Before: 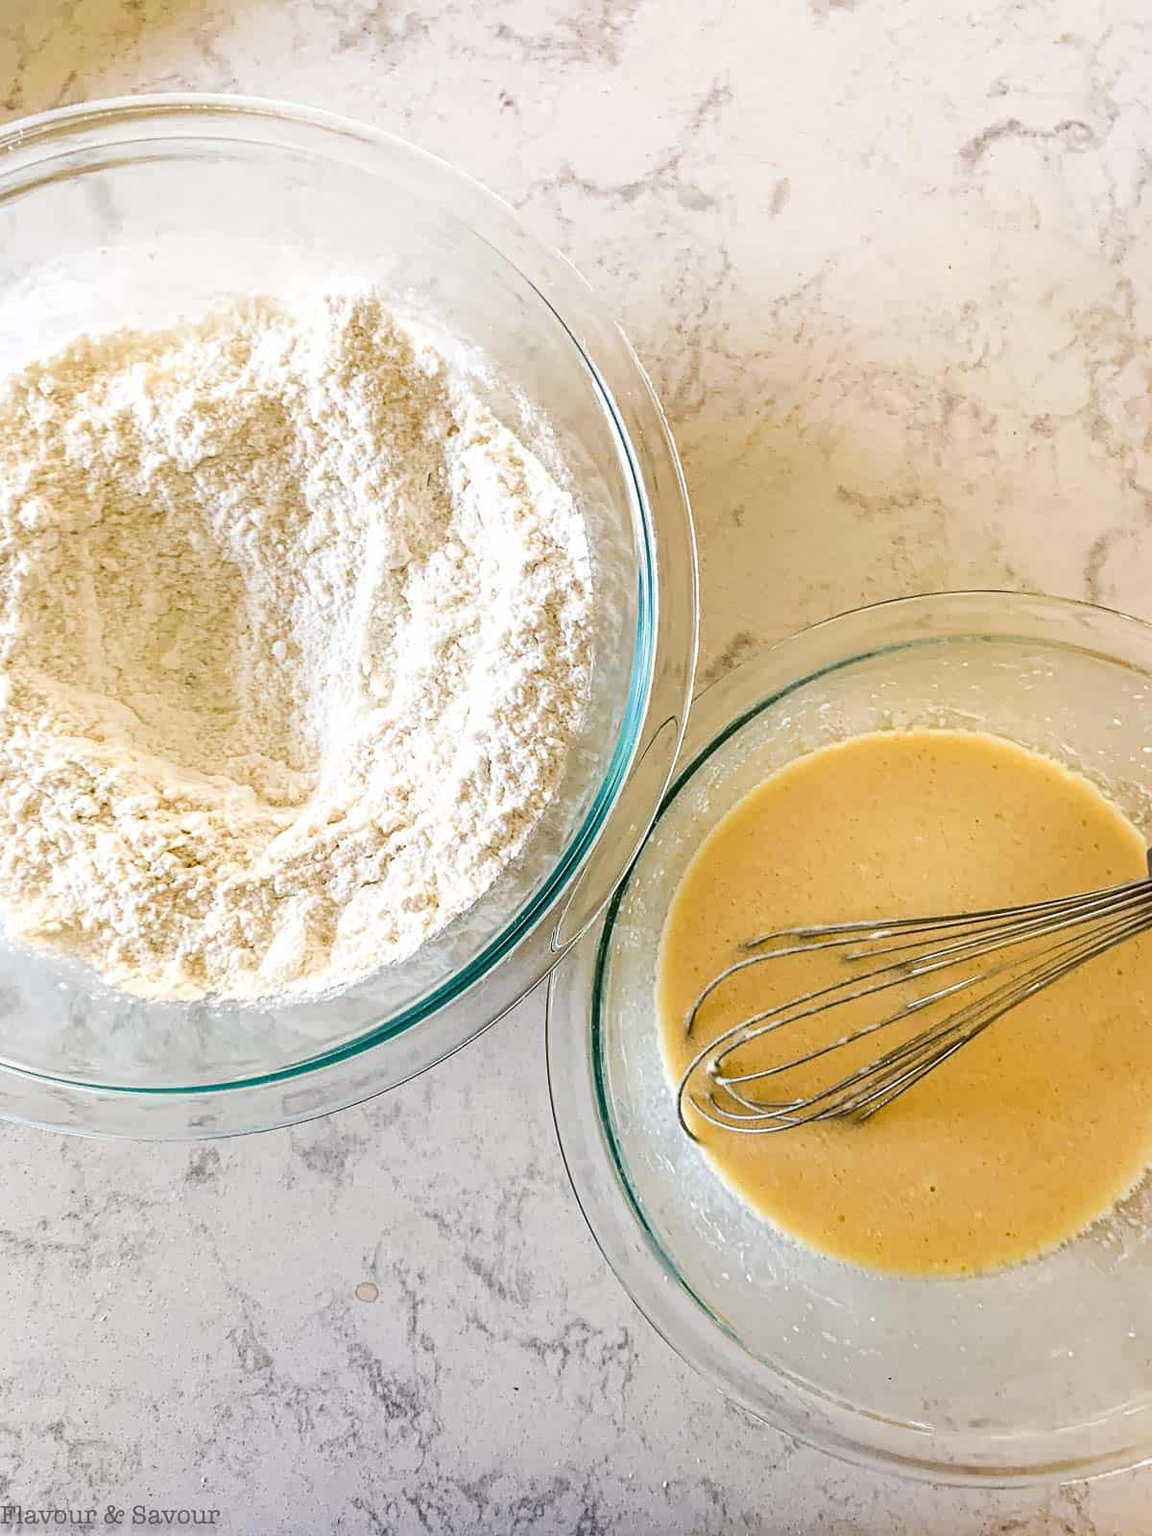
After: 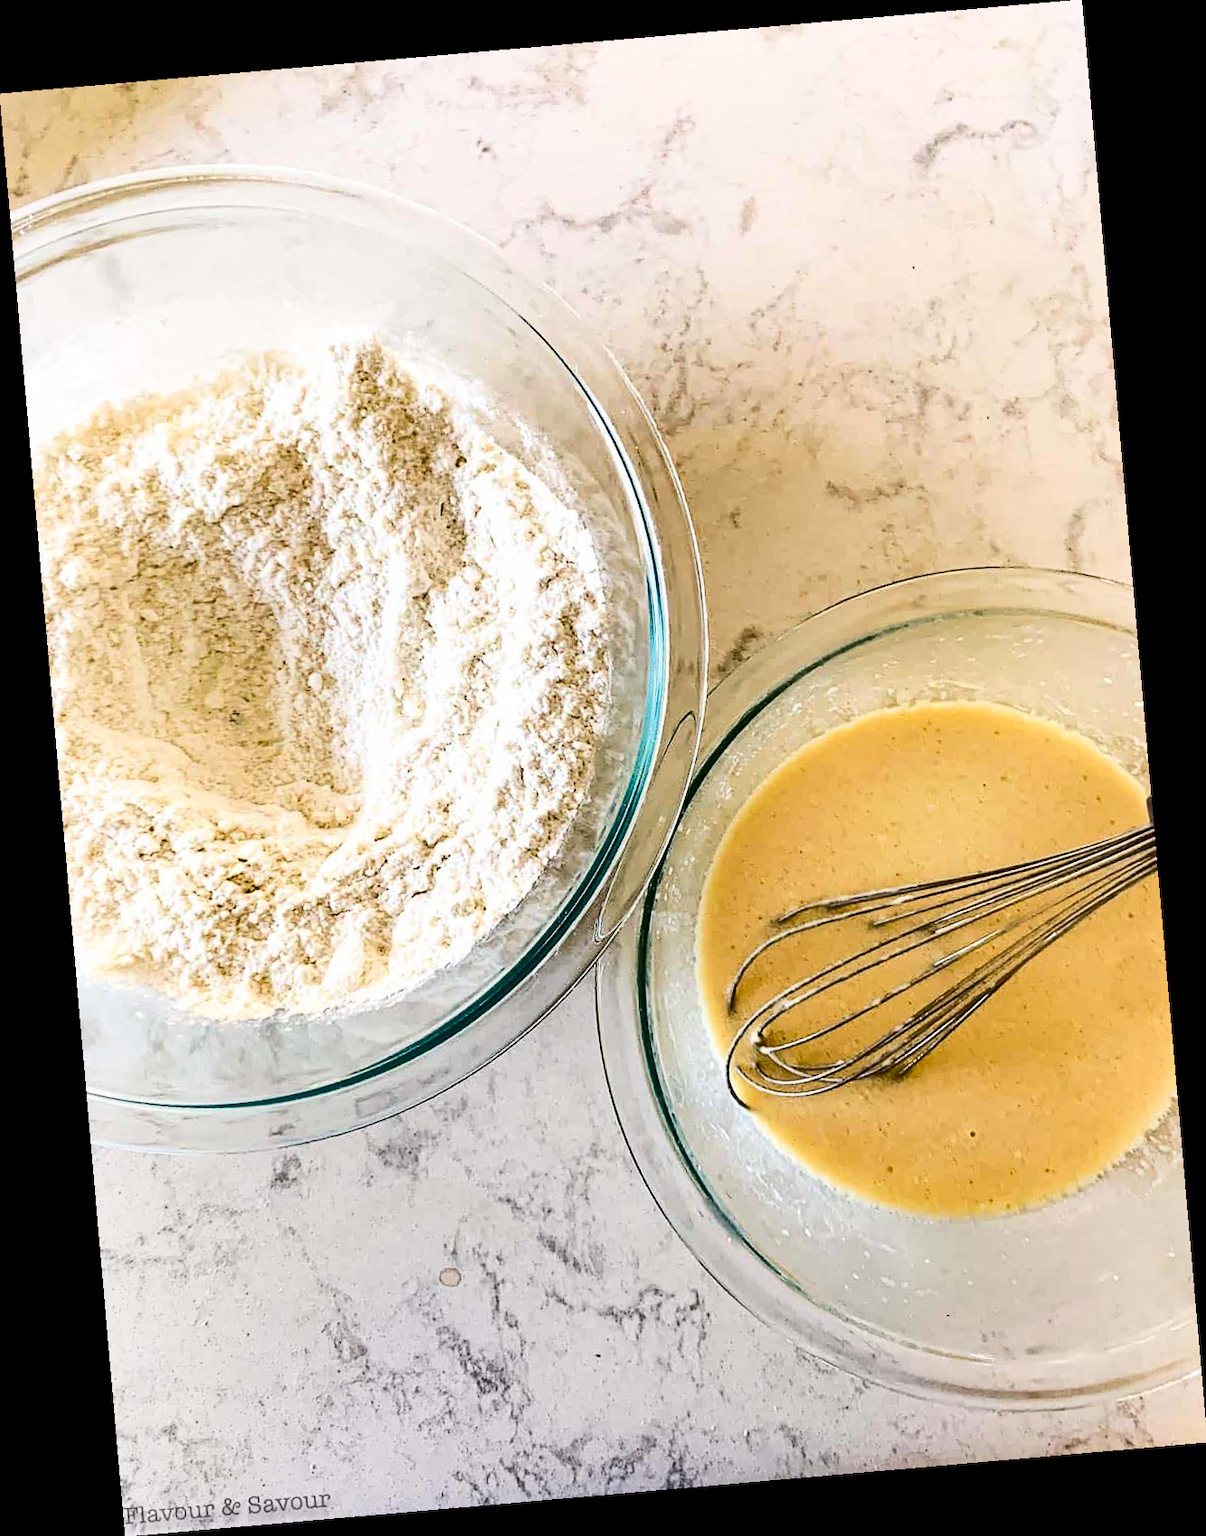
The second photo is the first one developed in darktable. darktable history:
contrast brightness saturation: contrast 0.28
shadows and highlights: low approximation 0.01, soften with gaussian
rotate and perspective: rotation -4.98°, automatic cropping off
